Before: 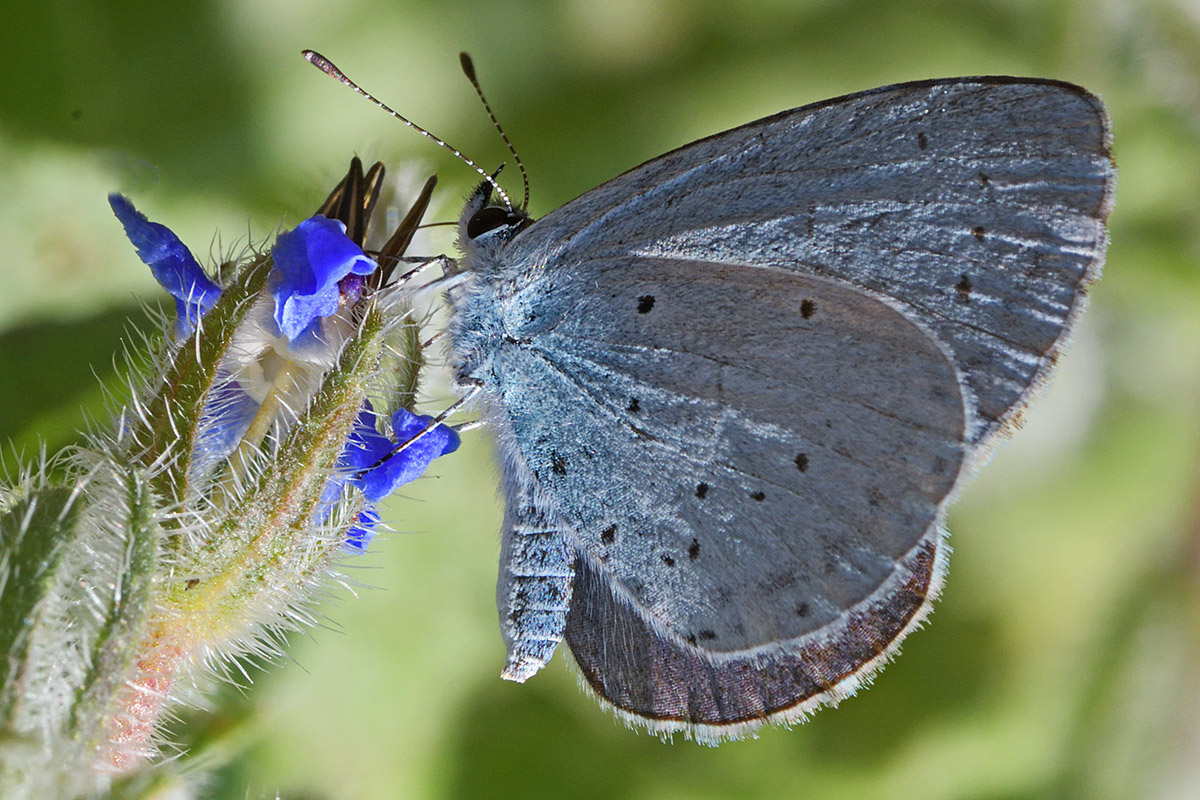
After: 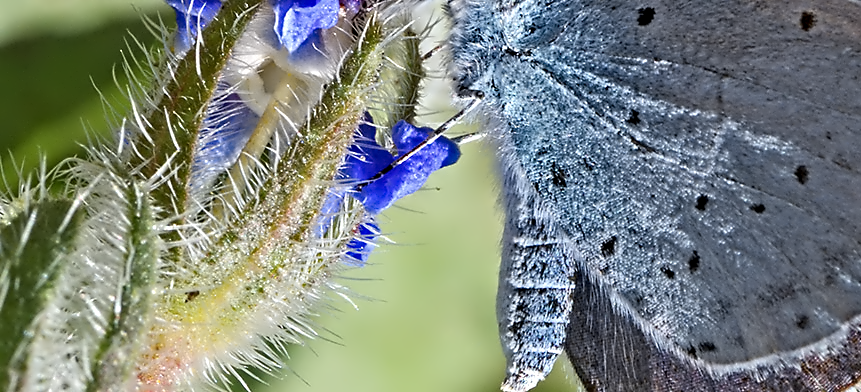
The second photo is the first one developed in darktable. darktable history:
crop: top 36.089%, right 28.217%, bottom 14.877%
contrast equalizer: y [[0.5, 0.542, 0.583, 0.625, 0.667, 0.708], [0.5 ×6], [0.5 ×6], [0, 0.033, 0.067, 0.1, 0.133, 0.167], [0, 0.05, 0.1, 0.15, 0.2, 0.25]]
